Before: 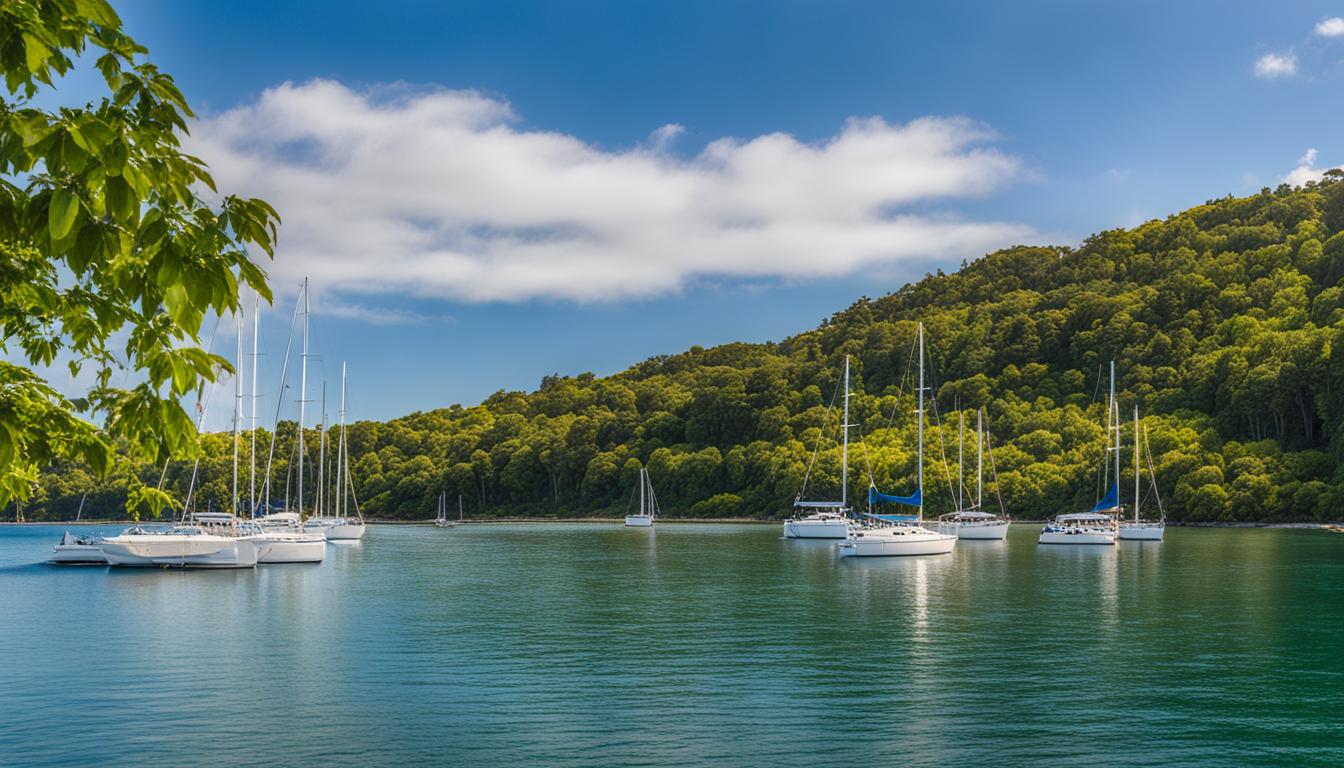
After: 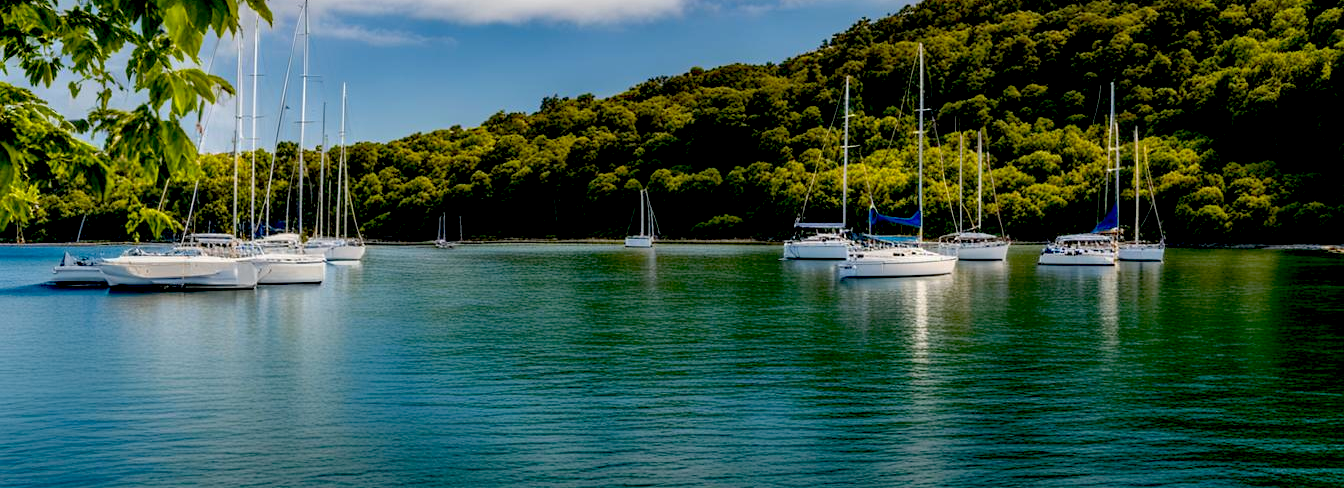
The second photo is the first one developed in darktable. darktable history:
exposure: black level correction 0.047, exposure 0.013 EV, compensate highlight preservation false
crop and rotate: top 36.435%
